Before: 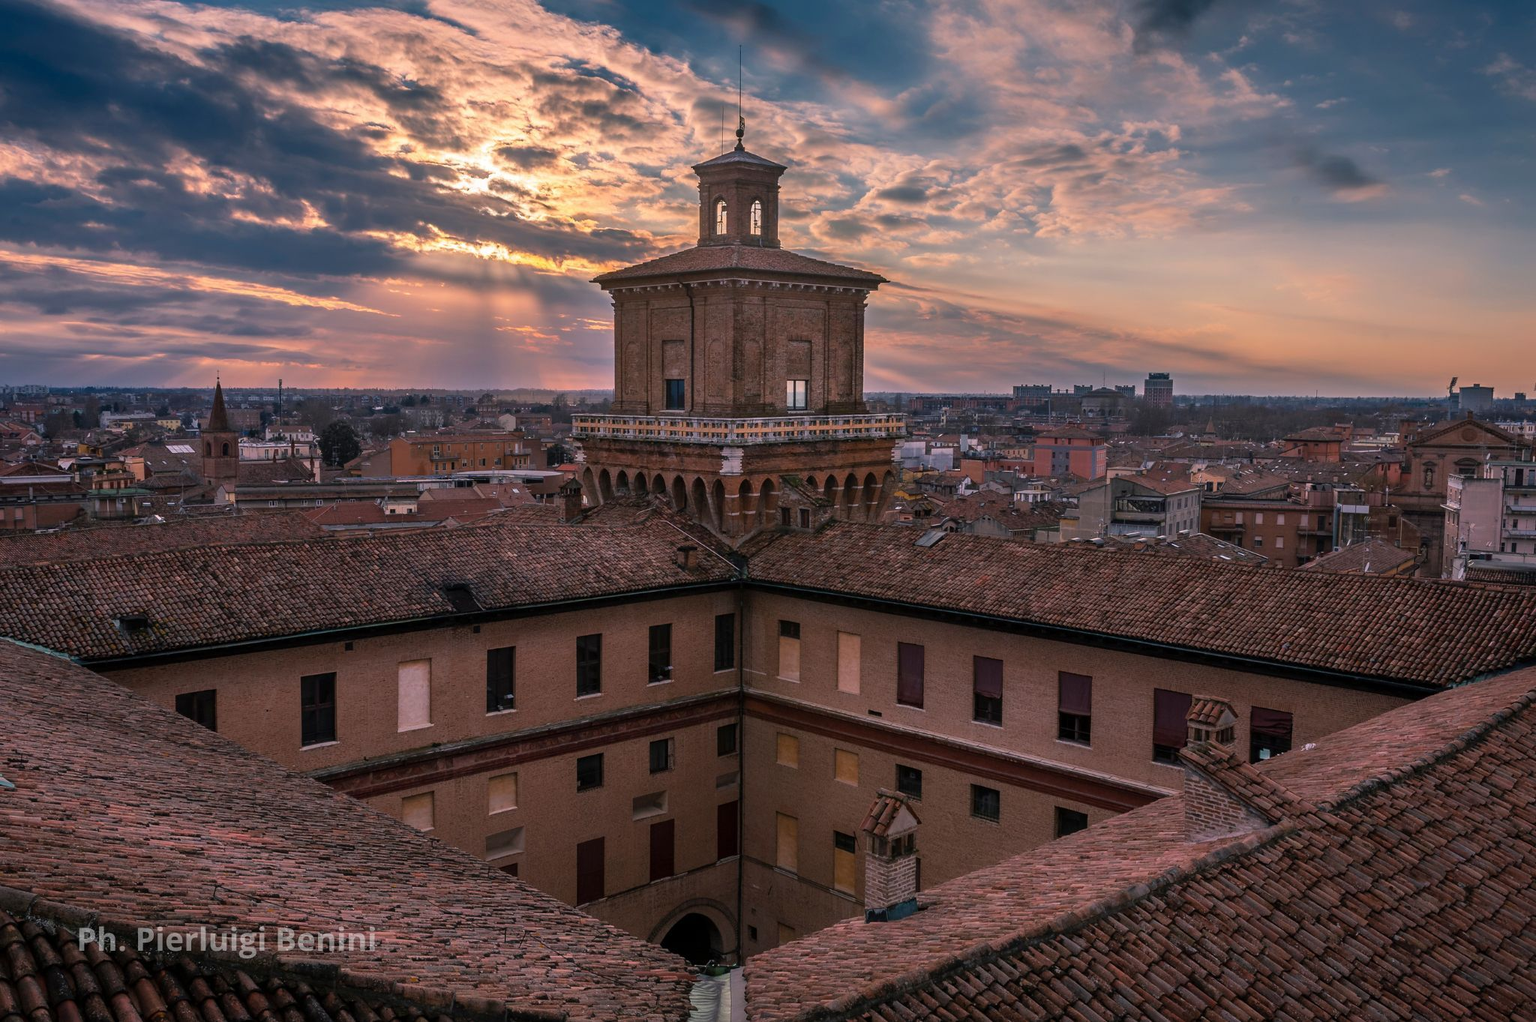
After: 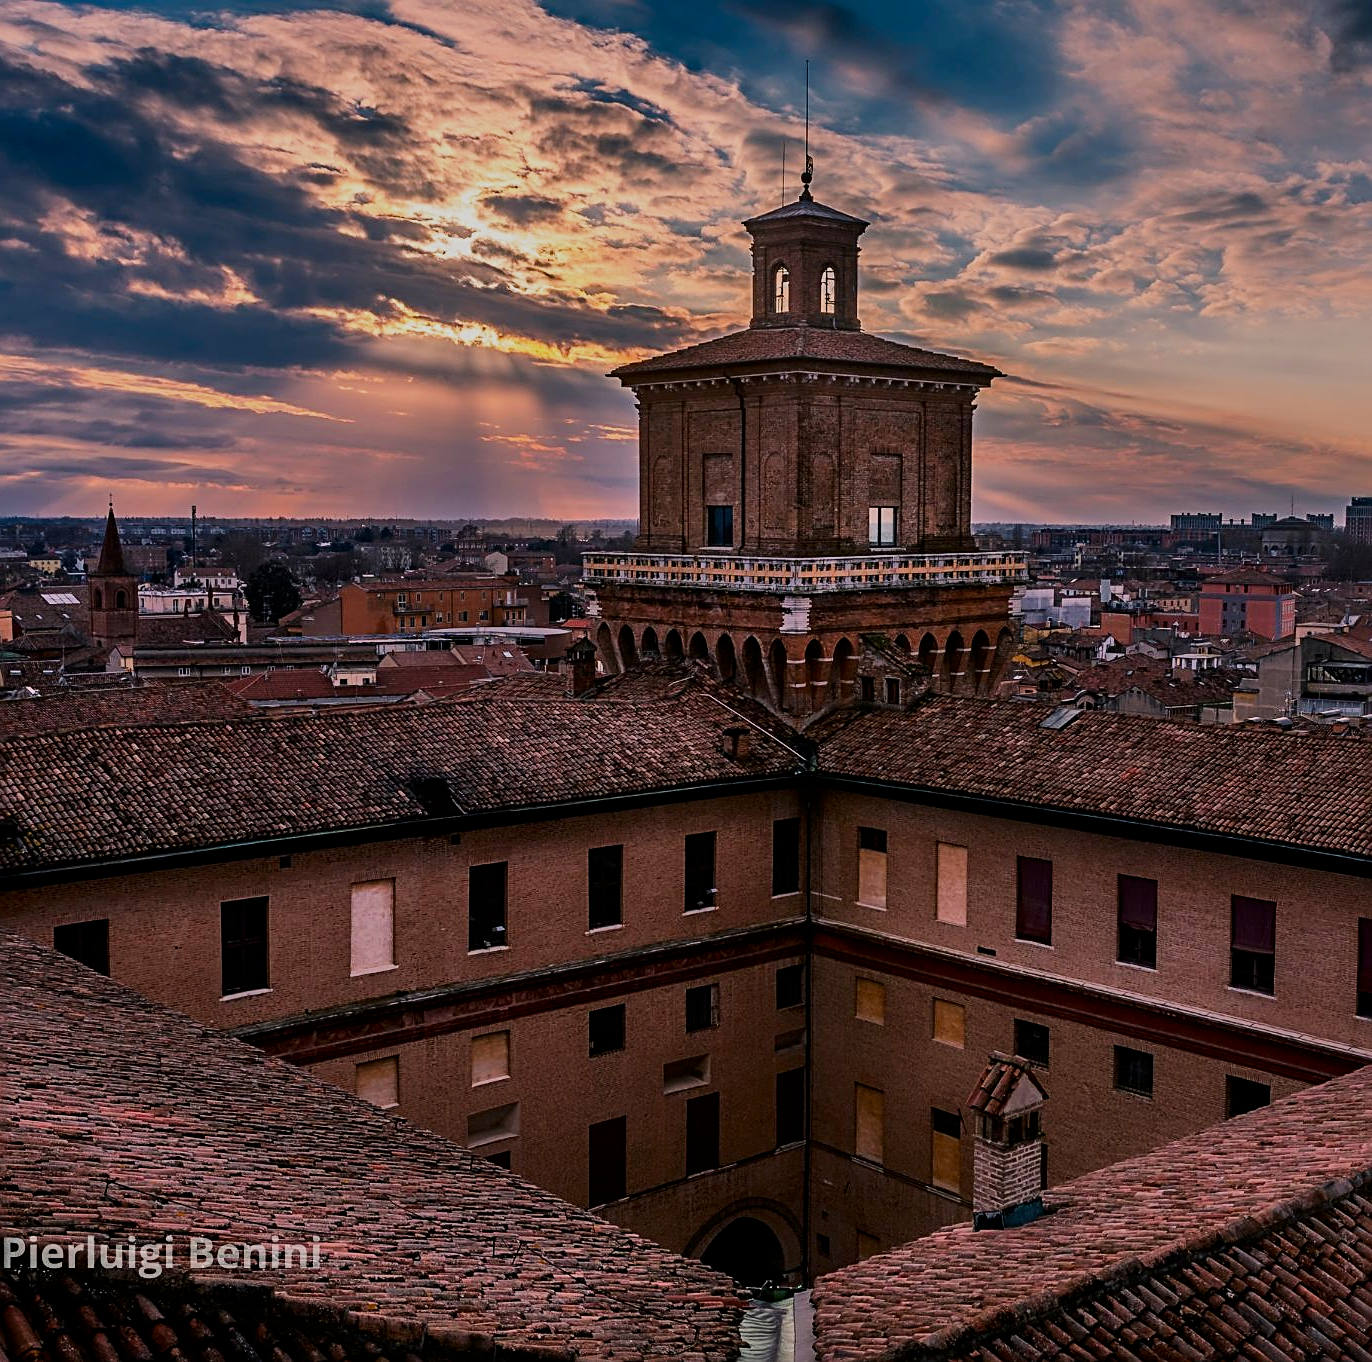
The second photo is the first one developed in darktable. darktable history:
tone equalizer: on, module defaults
crop and rotate: left 8.804%, right 24.173%
contrast brightness saturation: contrast 0.124, brightness -0.121, saturation 0.195
filmic rgb: black relative exposure -7.65 EV, white relative exposure 4.56 EV, hardness 3.61
shadows and highlights: shadows 36.77, highlights -28.03, highlights color adjustment 56.22%, soften with gaussian
sharpen: radius 2.535, amount 0.628
